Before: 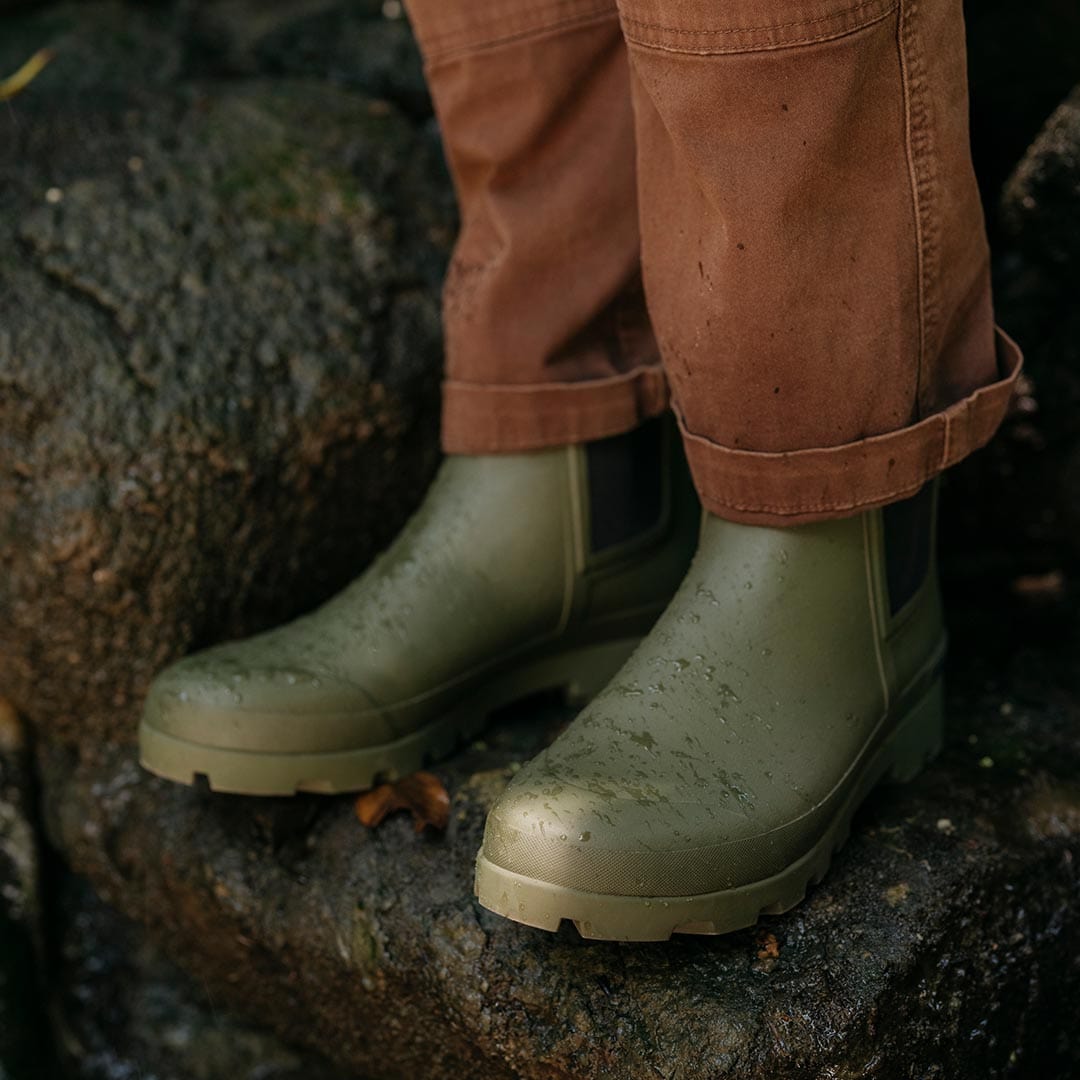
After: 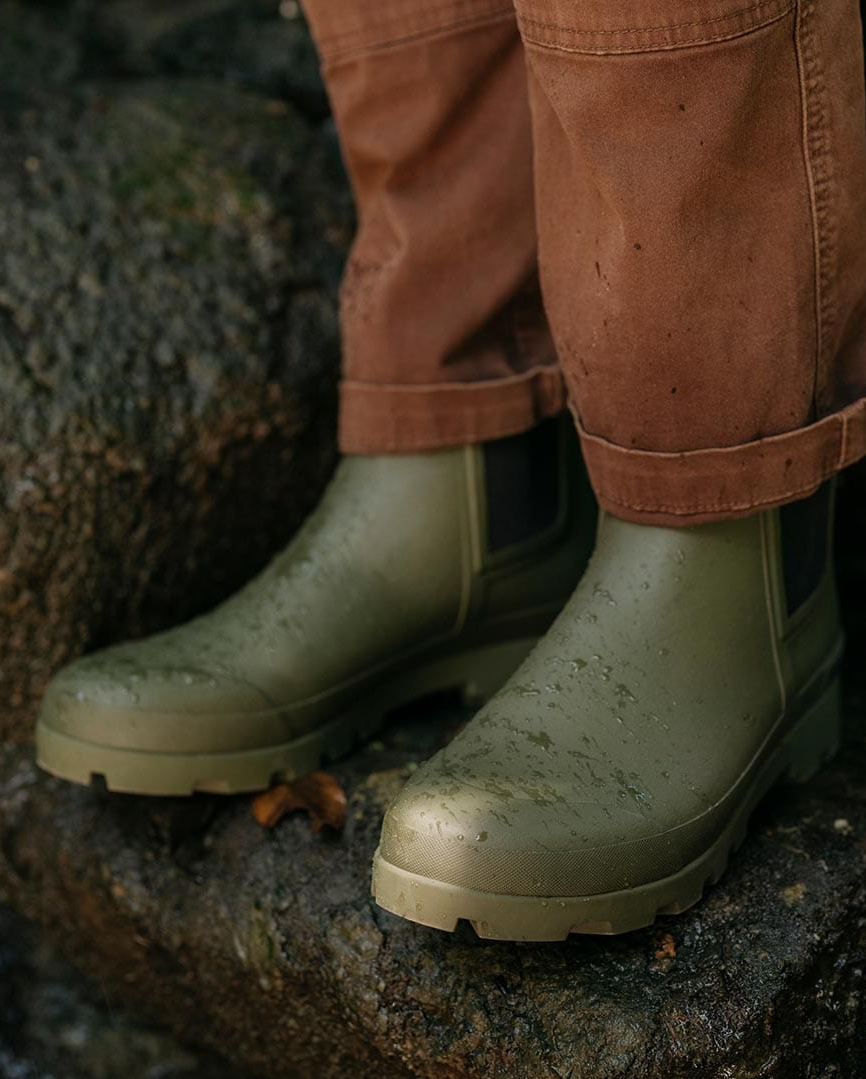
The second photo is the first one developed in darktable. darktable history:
crop and rotate: left 9.604%, right 10.18%
